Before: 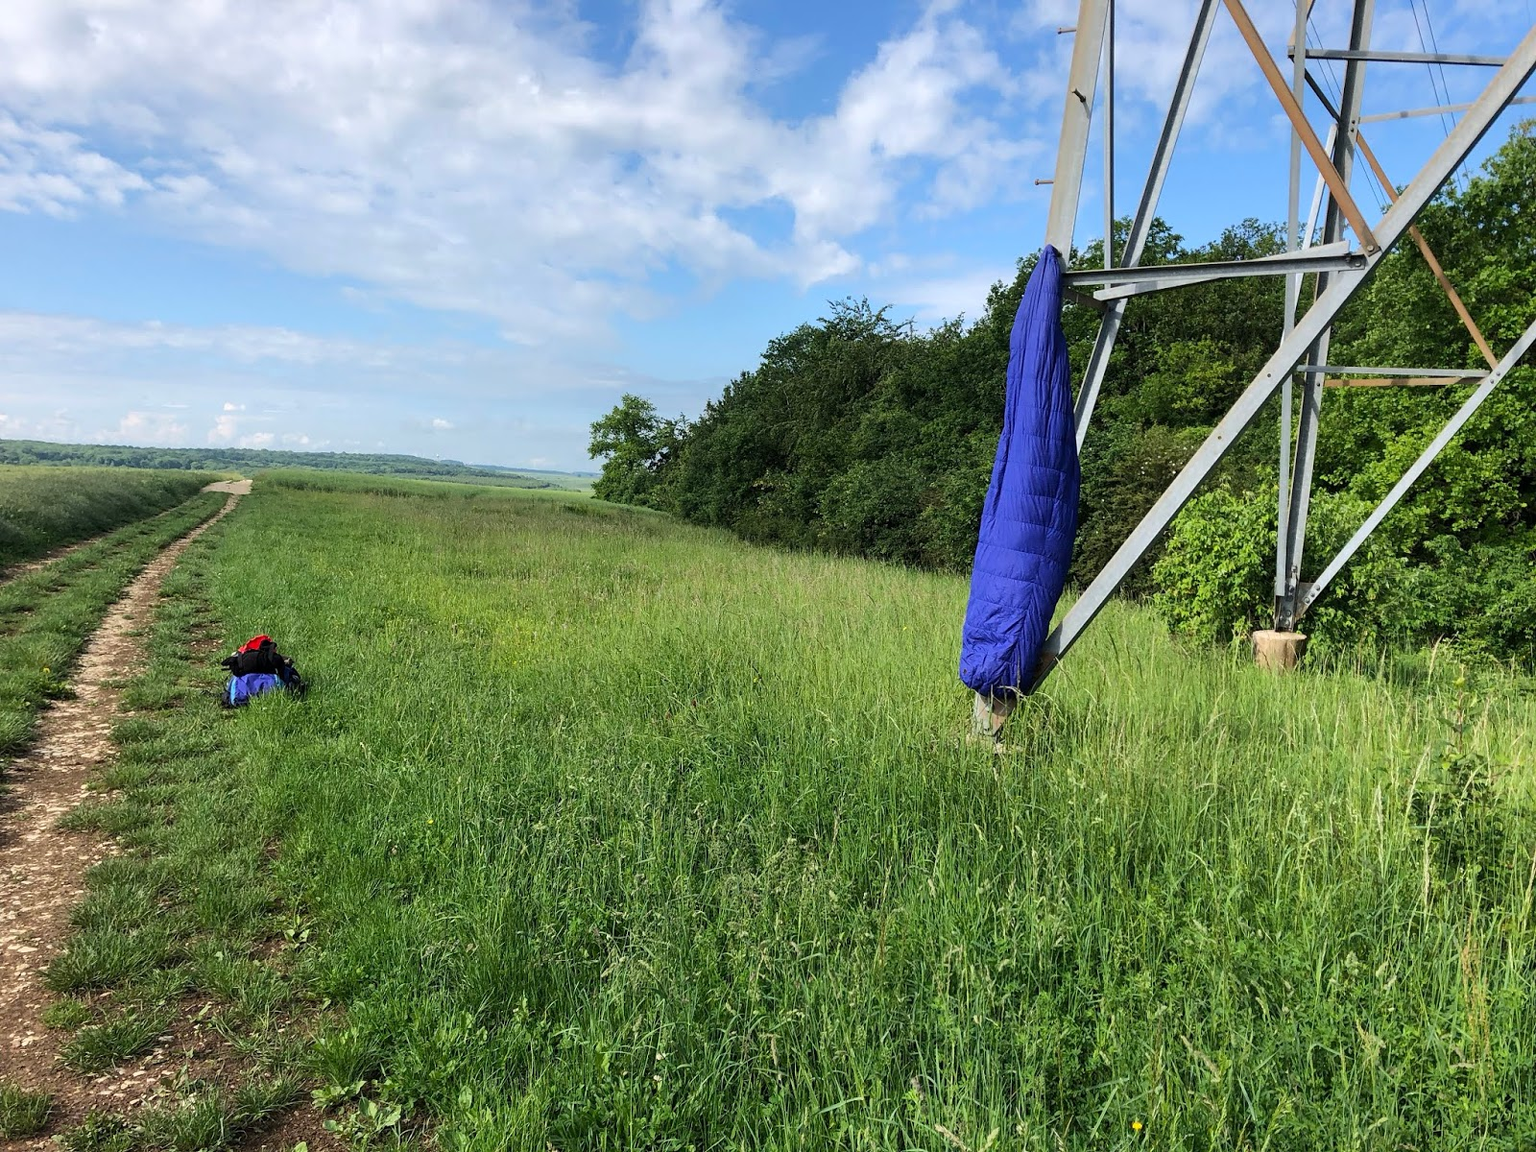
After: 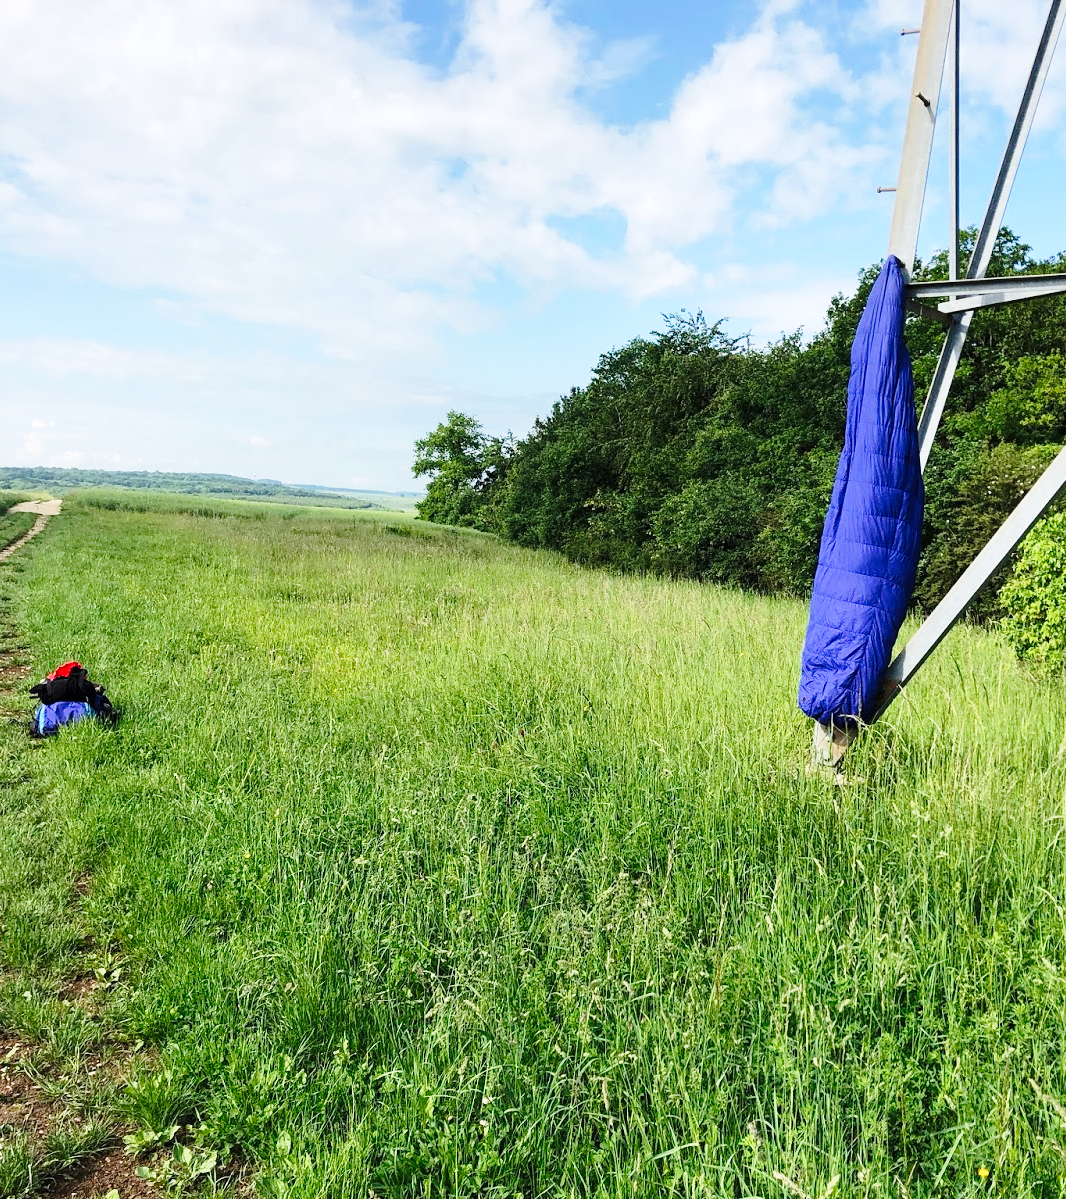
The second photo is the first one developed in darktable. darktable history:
crop and rotate: left 12.613%, right 20.747%
base curve: curves: ch0 [(0, 0) (0.028, 0.03) (0.121, 0.232) (0.46, 0.748) (0.859, 0.968) (1, 1)], preserve colors none
